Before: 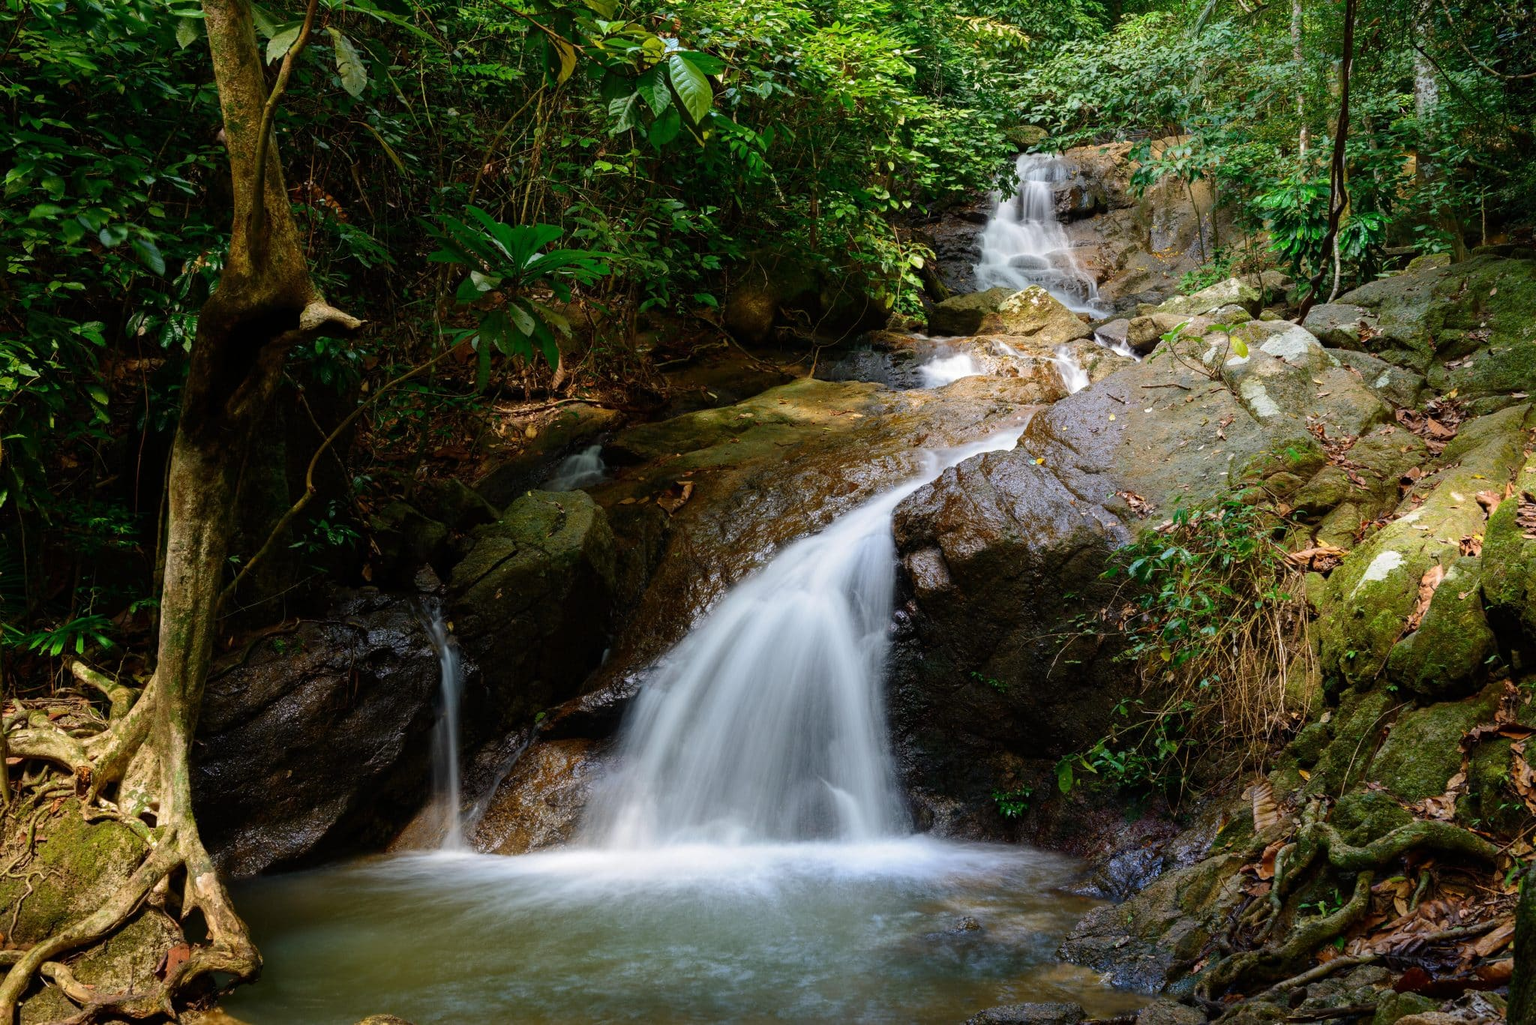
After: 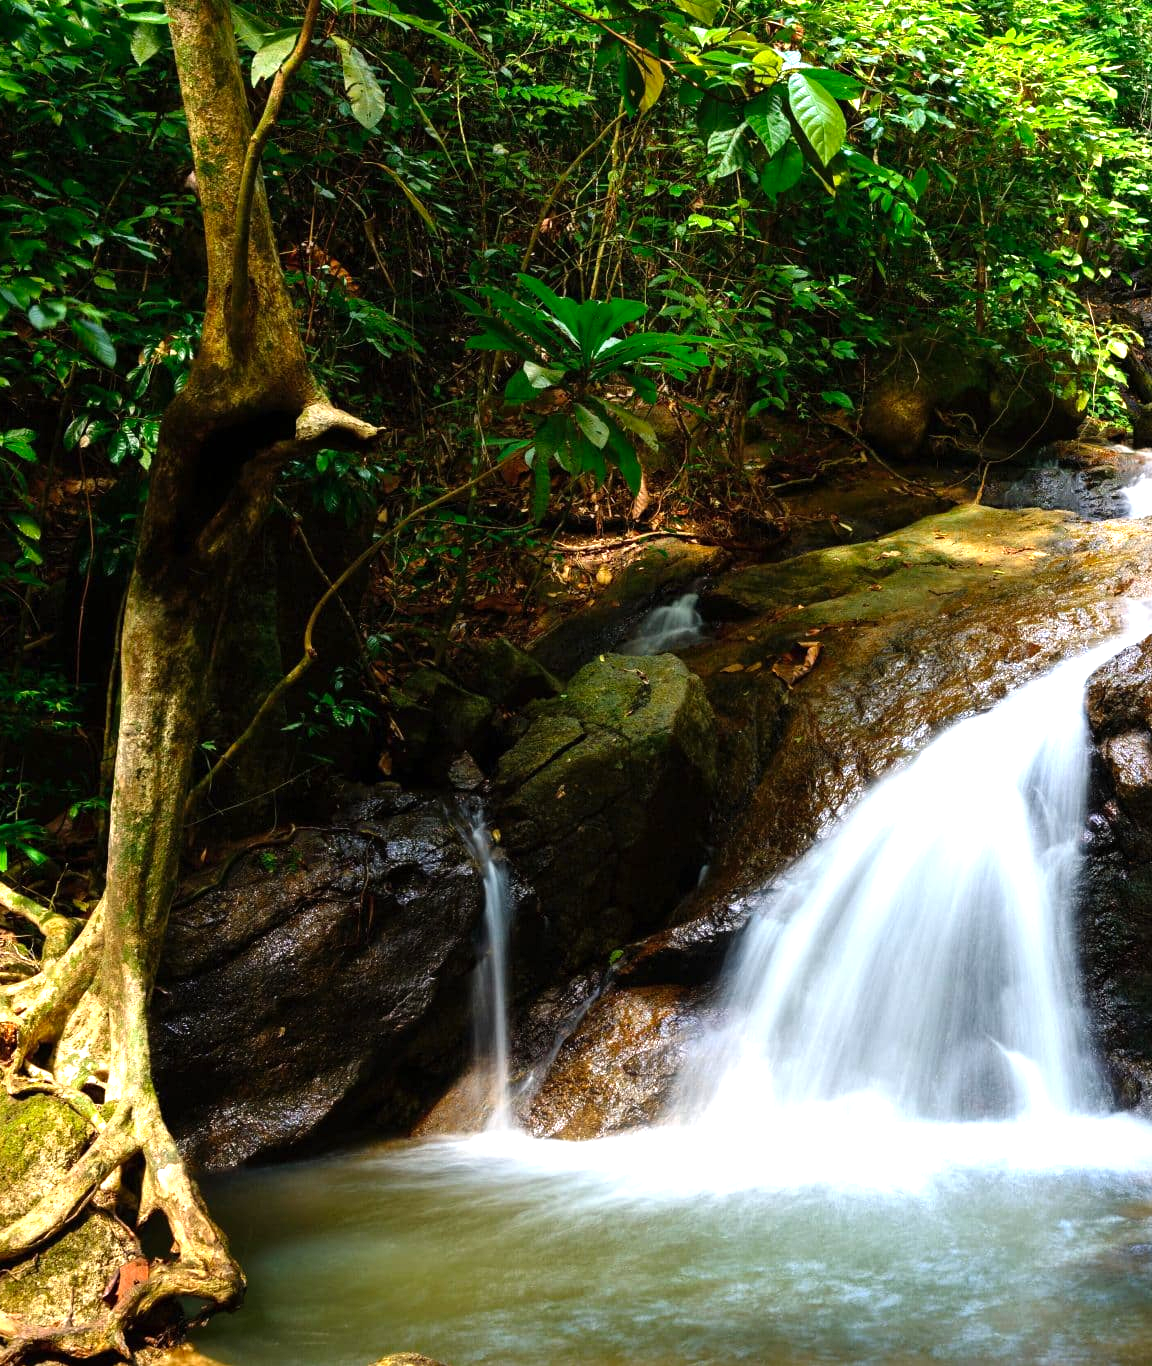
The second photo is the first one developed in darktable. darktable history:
crop: left 5.114%, right 38.589%
levels: levels [0, 0.352, 0.703]
